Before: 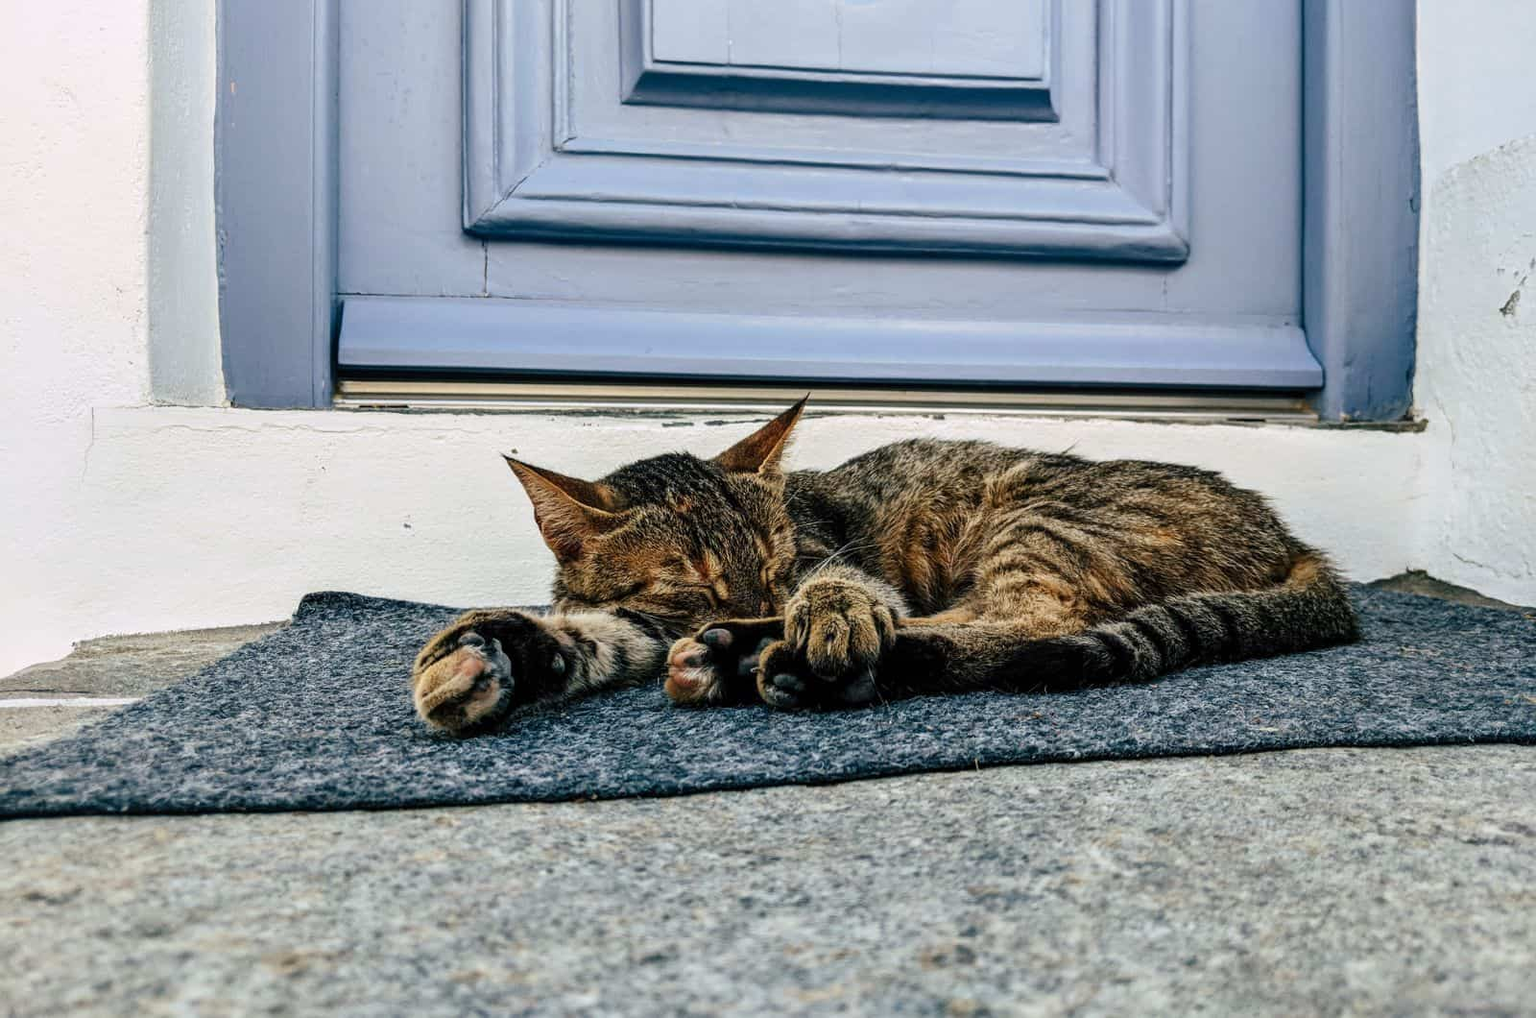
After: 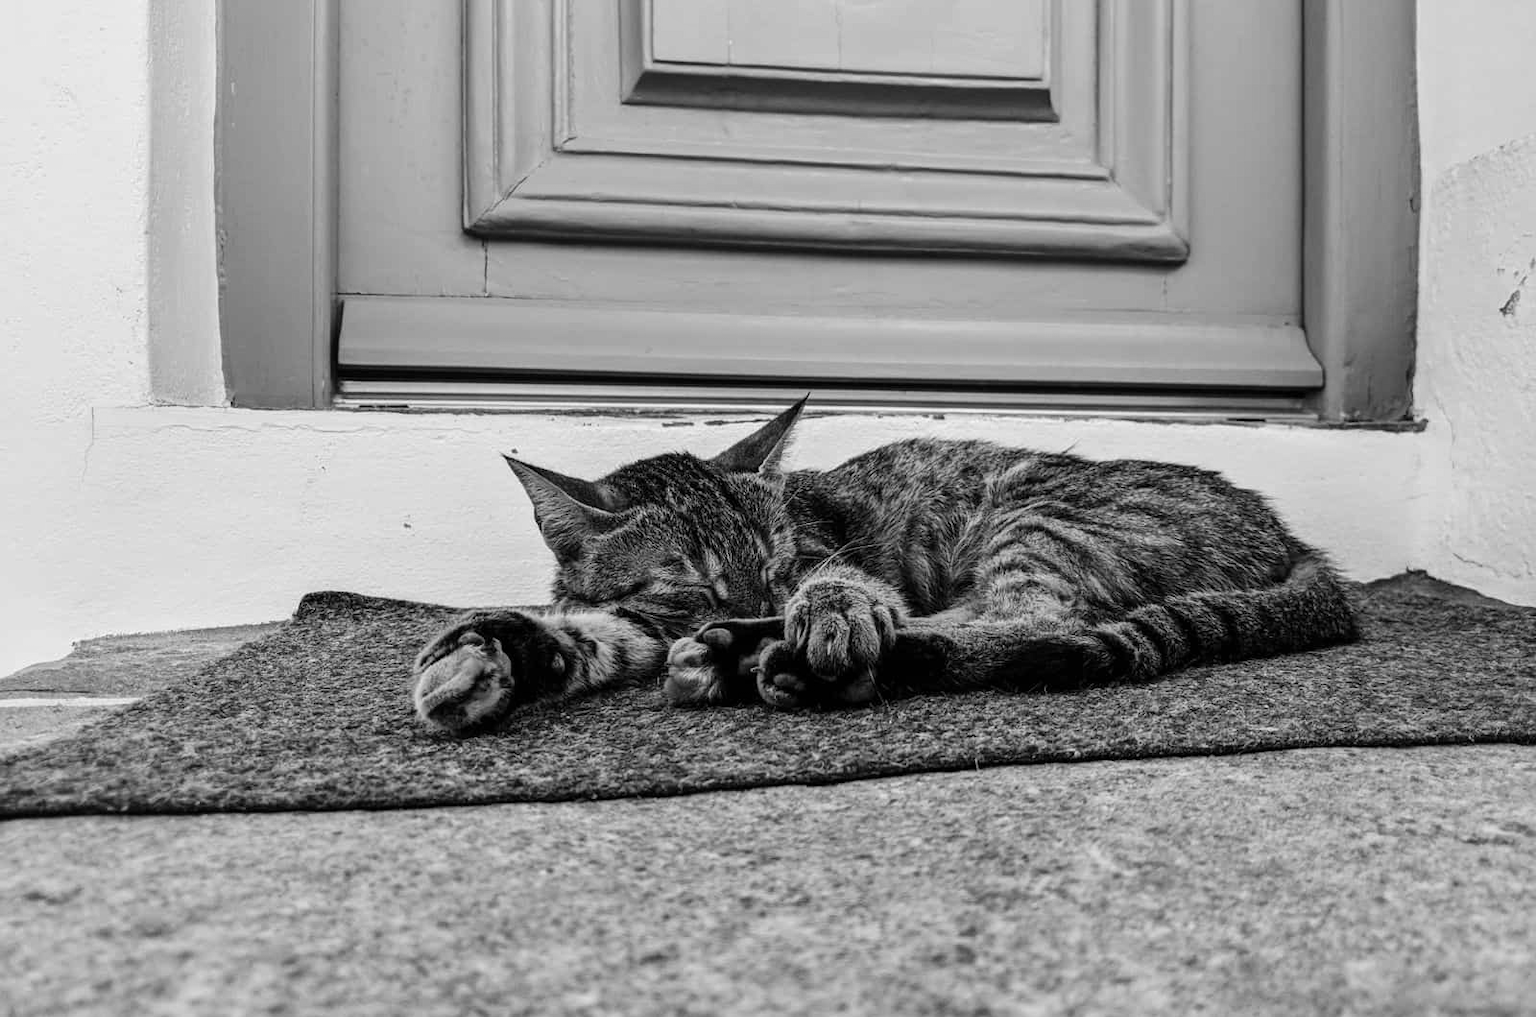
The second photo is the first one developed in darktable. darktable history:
color correction: highlights a* 15.03, highlights b* -25.07
monochrome: a 32, b 64, size 2.3
